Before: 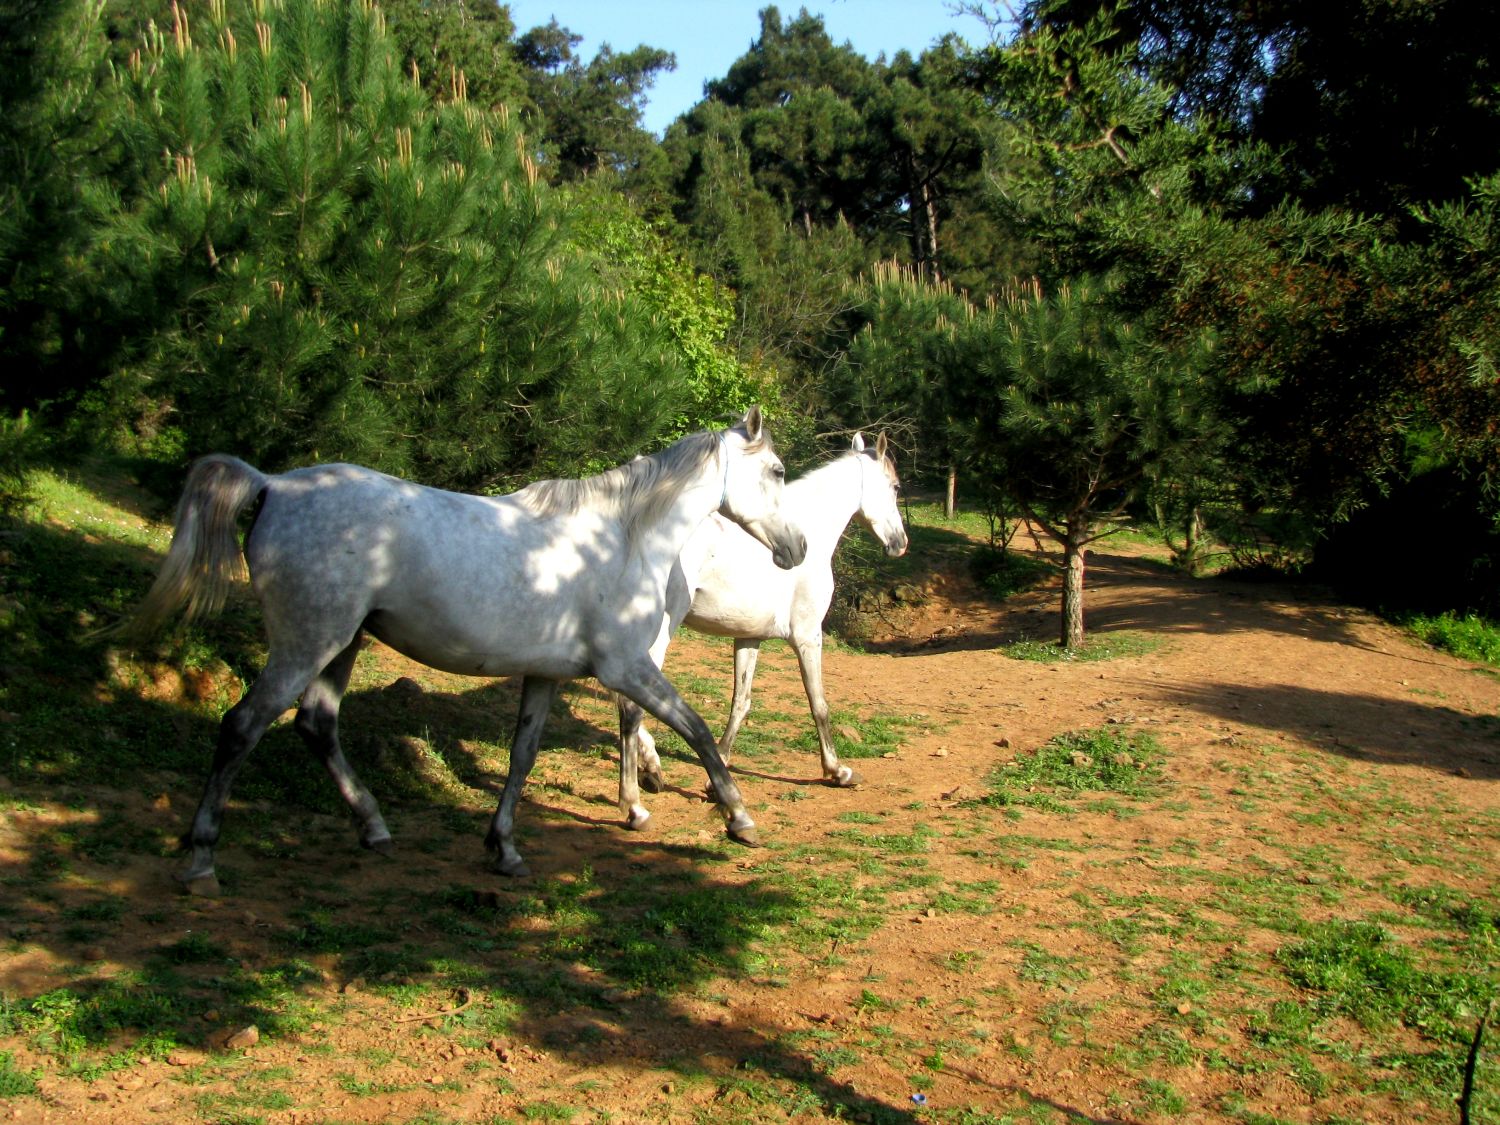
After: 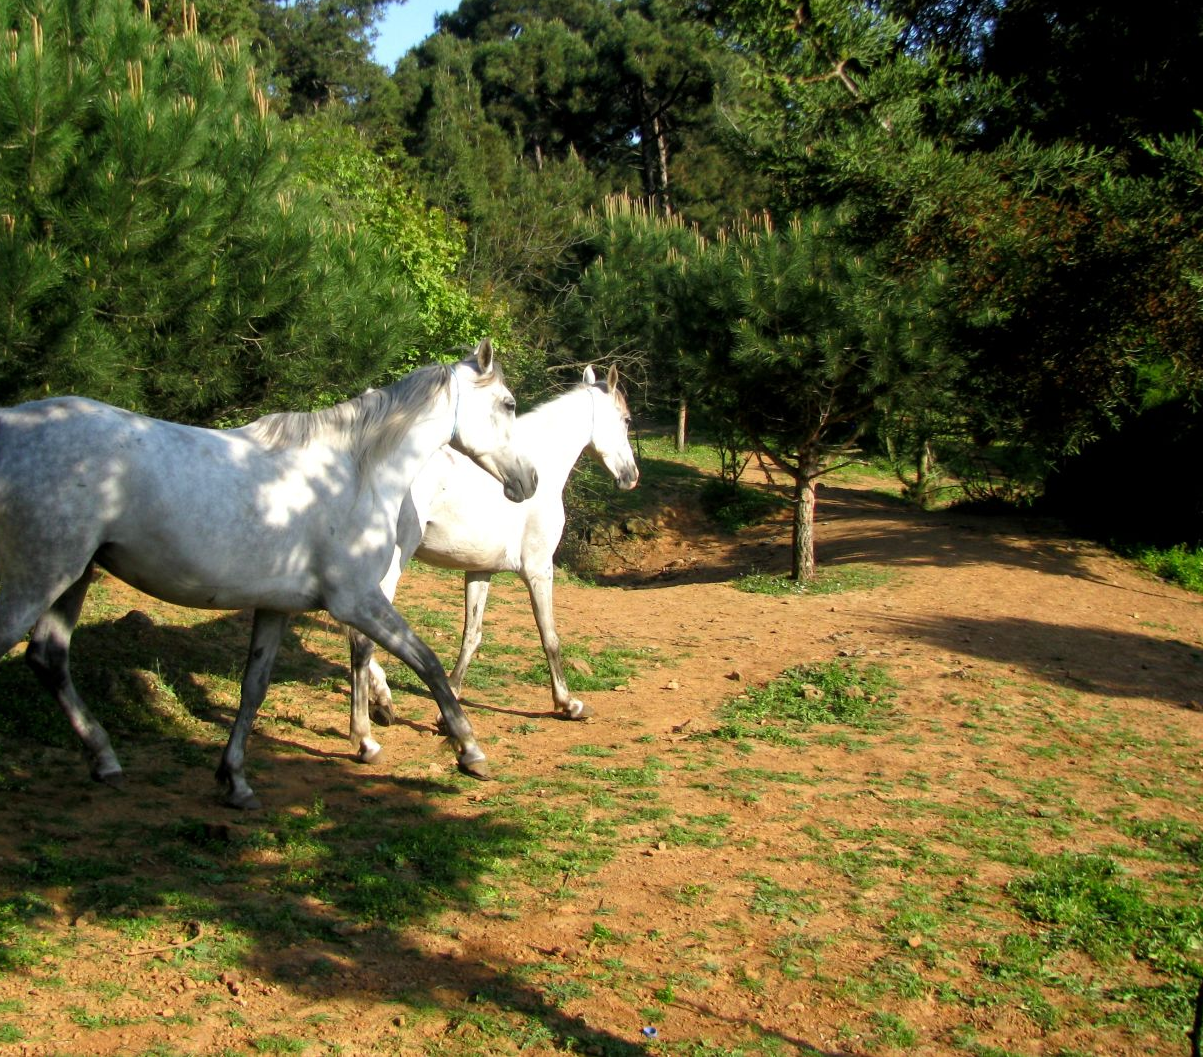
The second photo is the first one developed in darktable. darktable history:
crop and rotate: left 17.983%, top 5.992%, right 1.762%
